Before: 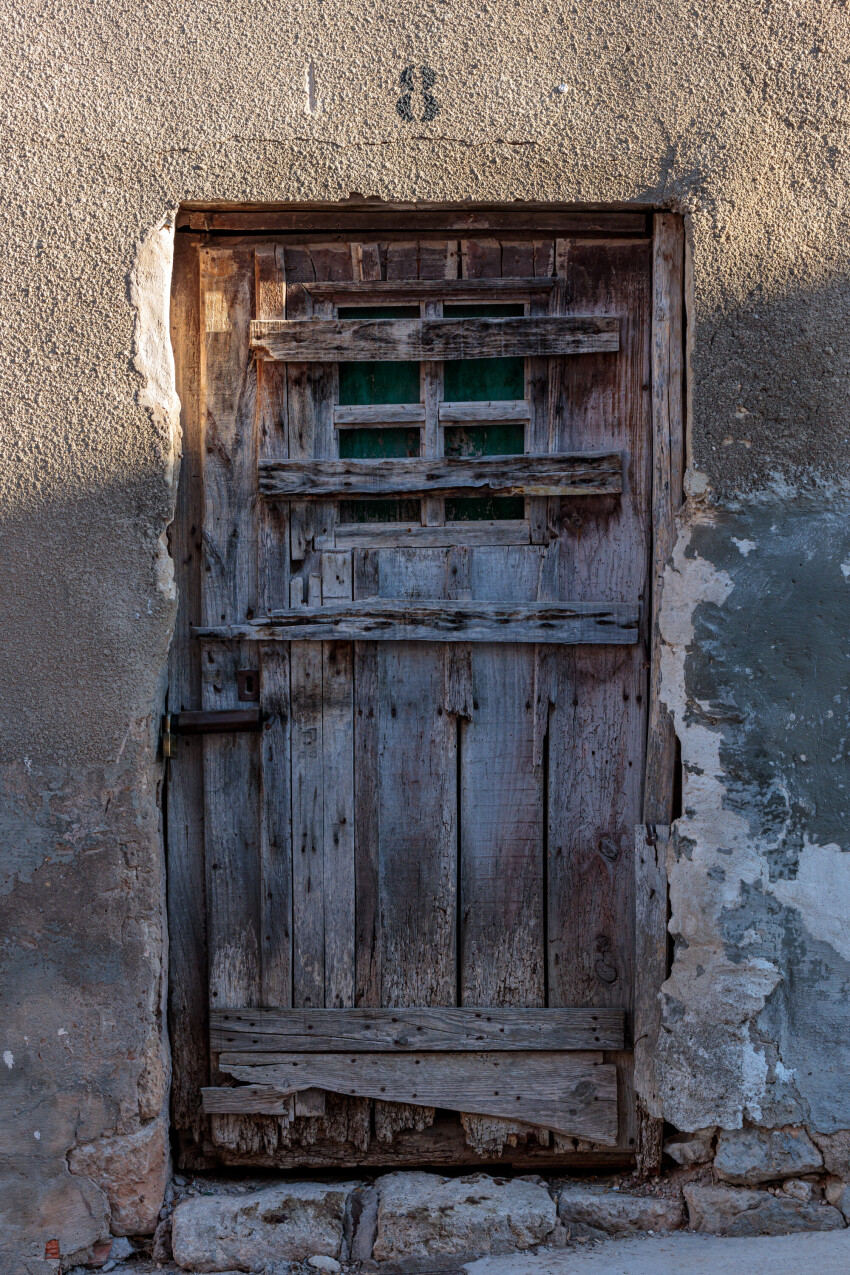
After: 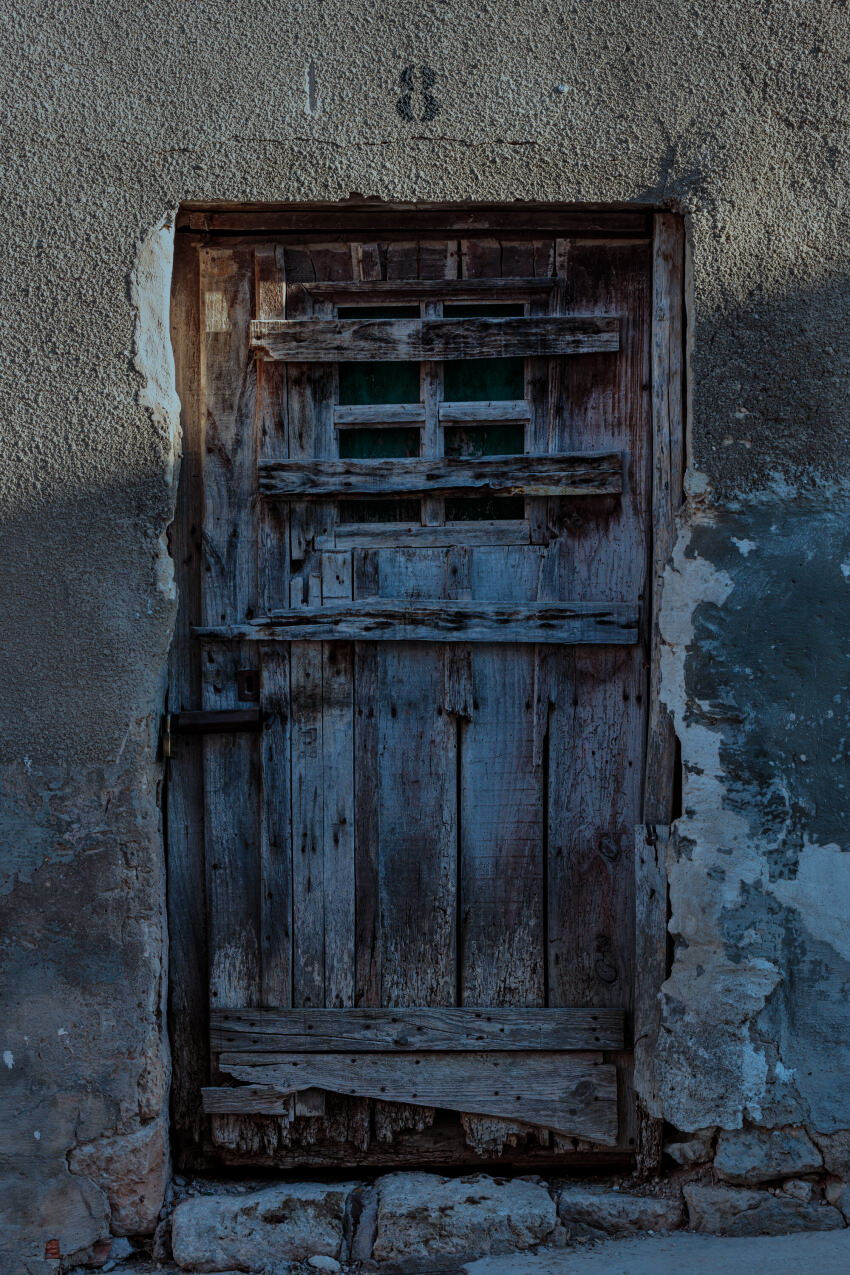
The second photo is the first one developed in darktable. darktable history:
shadows and highlights: shadows 52.06, highlights -28.52, soften with gaussian
tone equalizer: -8 EV -2 EV, -7 EV -2 EV, -6 EV -1.97 EV, -5 EV -1.98 EV, -4 EV -1.99 EV, -3 EV -1.98 EV, -2 EV -1.99 EV, -1 EV -1.62 EV, +0 EV -2 EV, edges refinement/feathering 500, mask exposure compensation -1.57 EV, preserve details no
sharpen: radius 2.873, amount 0.875, threshold 47.172
color correction: highlights a* -11.5, highlights b* -15.43
